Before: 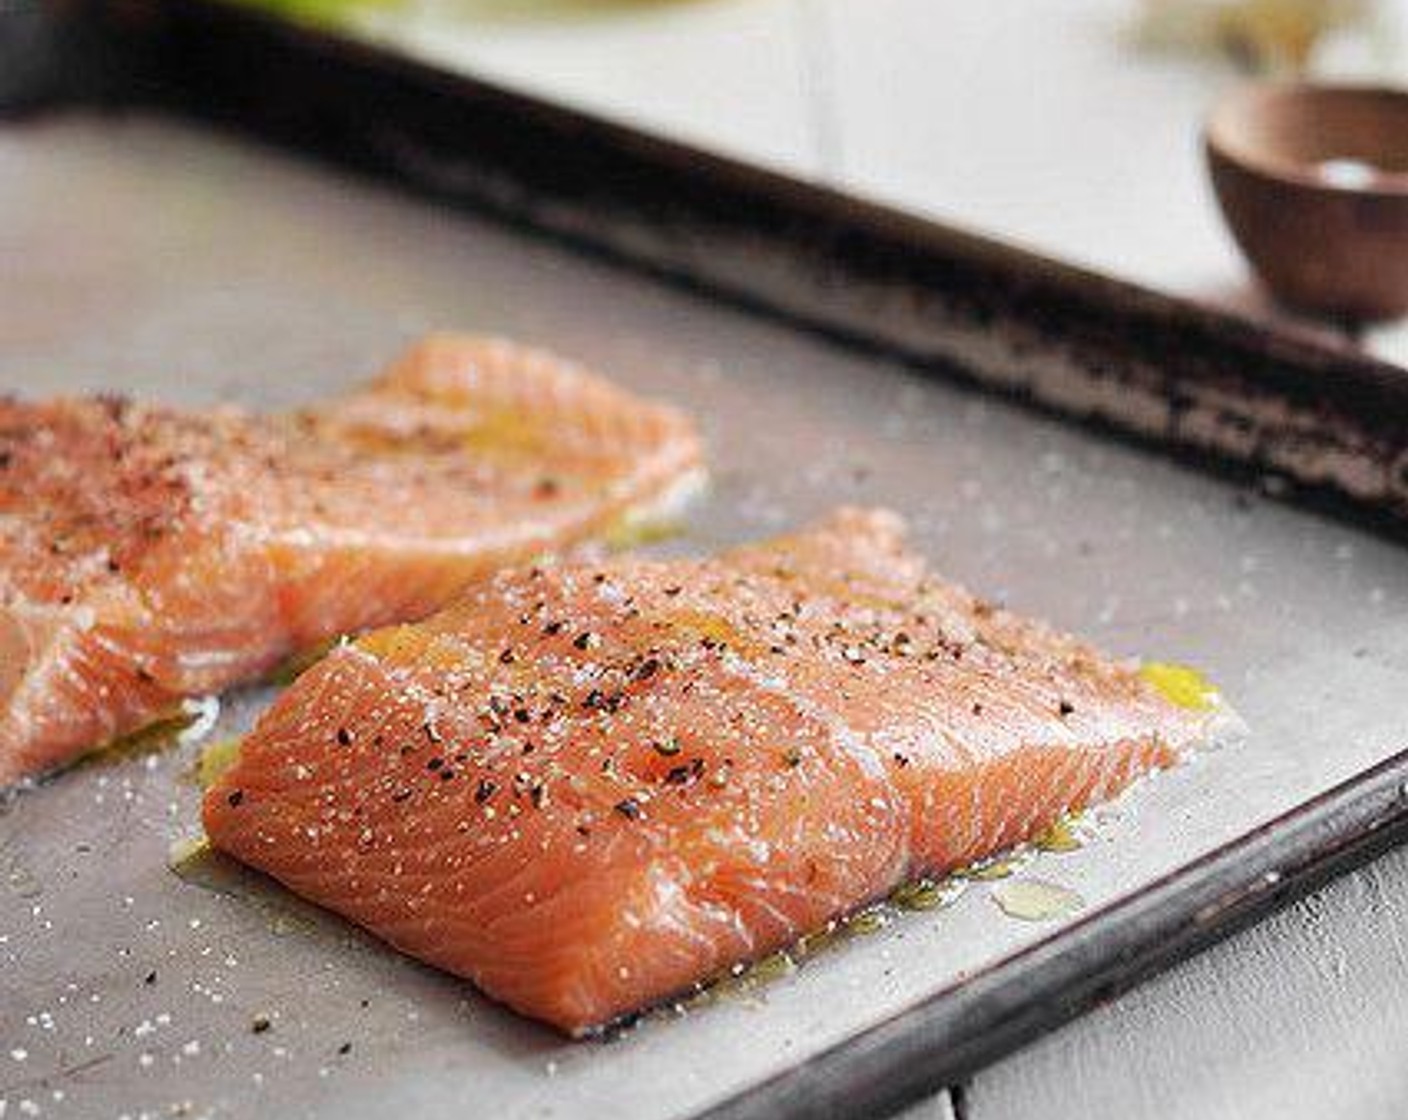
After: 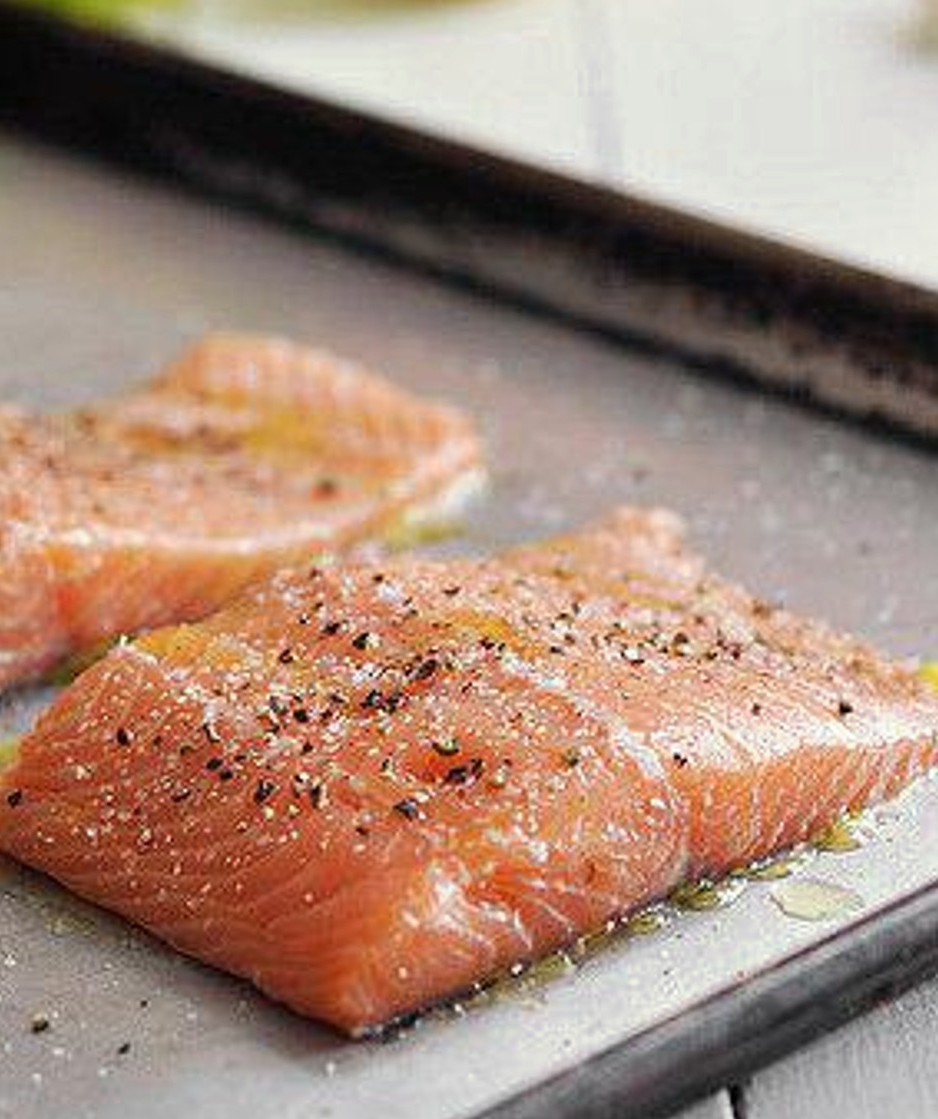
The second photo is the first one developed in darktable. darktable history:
split-toning: shadows › saturation 0.61, highlights › saturation 0.58, balance -28.74, compress 87.36%
crop and rotate: left 15.754%, right 17.579%
